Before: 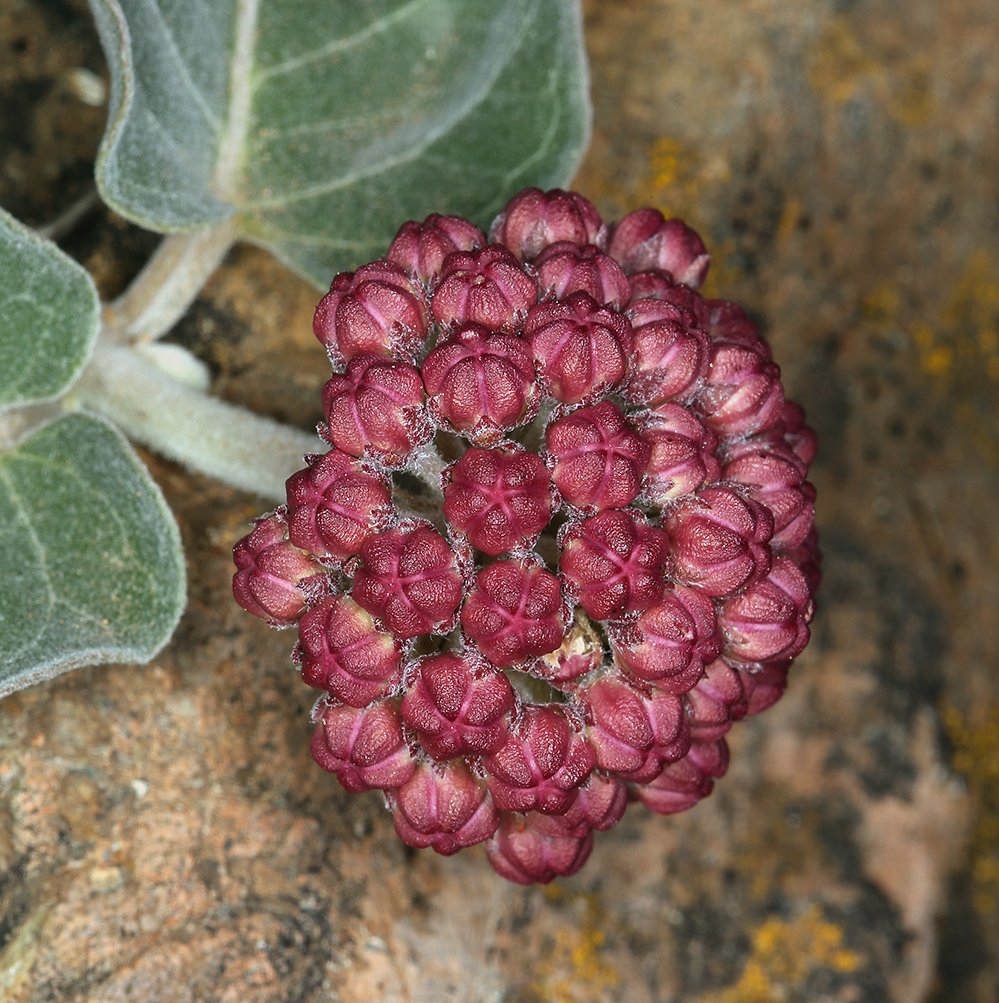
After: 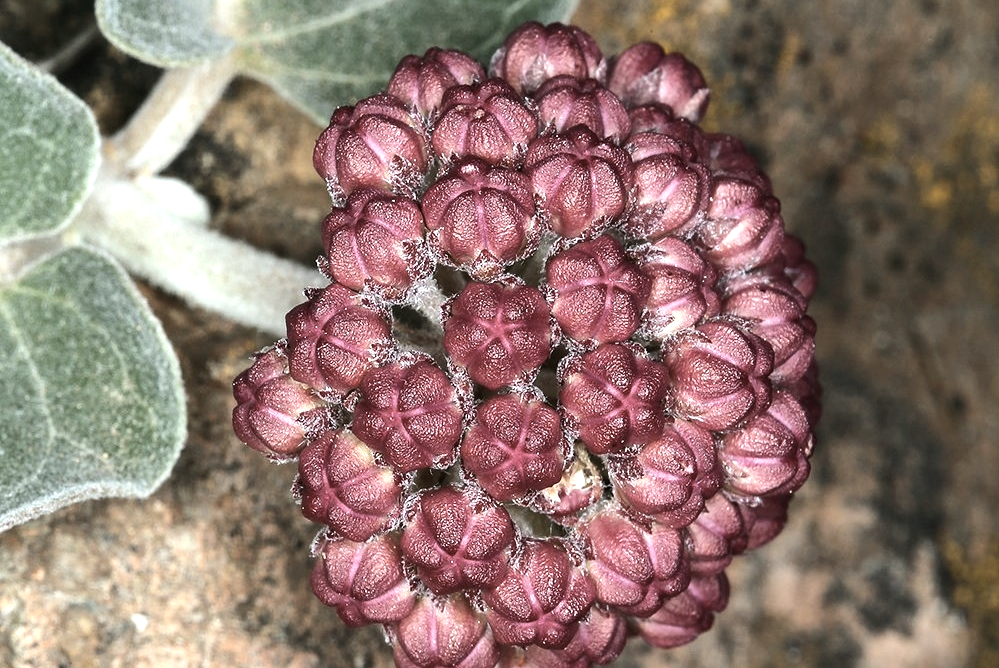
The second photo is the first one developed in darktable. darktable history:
contrast brightness saturation: contrast 0.097, saturation -0.363
crop: top 16.65%, bottom 16.729%
tone equalizer: -8 EV -0.388 EV, -7 EV -0.378 EV, -6 EV -0.295 EV, -5 EV -0.26 EV, -3 EV 0.232 EV, -2 EV 0.351 EV, -1 EV 0.402 EV, +0 EV 0.426 EV, edges refinement/feathering 500, mask exposure compensation -1.57 EV, preserve details no
exposure: black level correction 0.001, exposure 0.499 EV, compensate highlight preservation false
